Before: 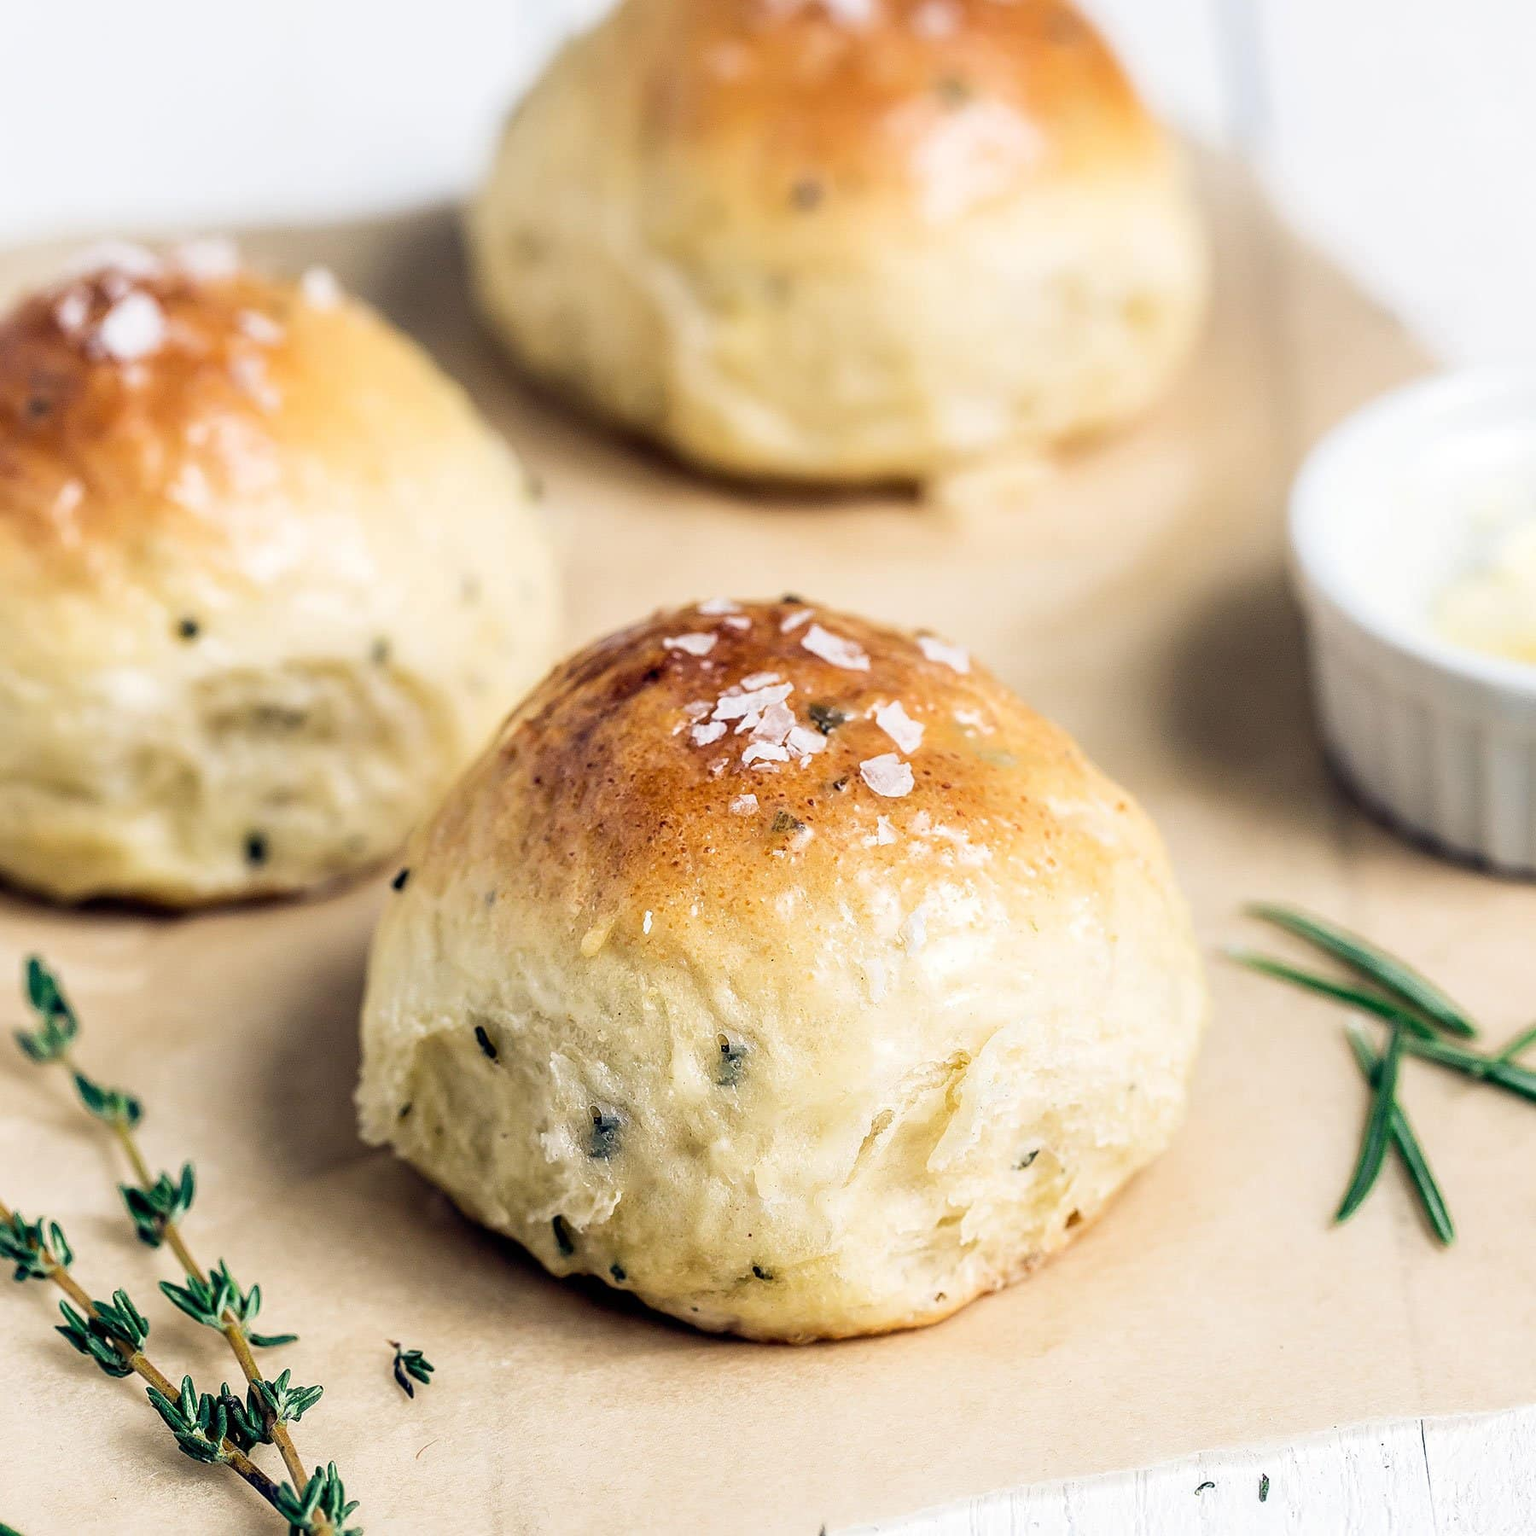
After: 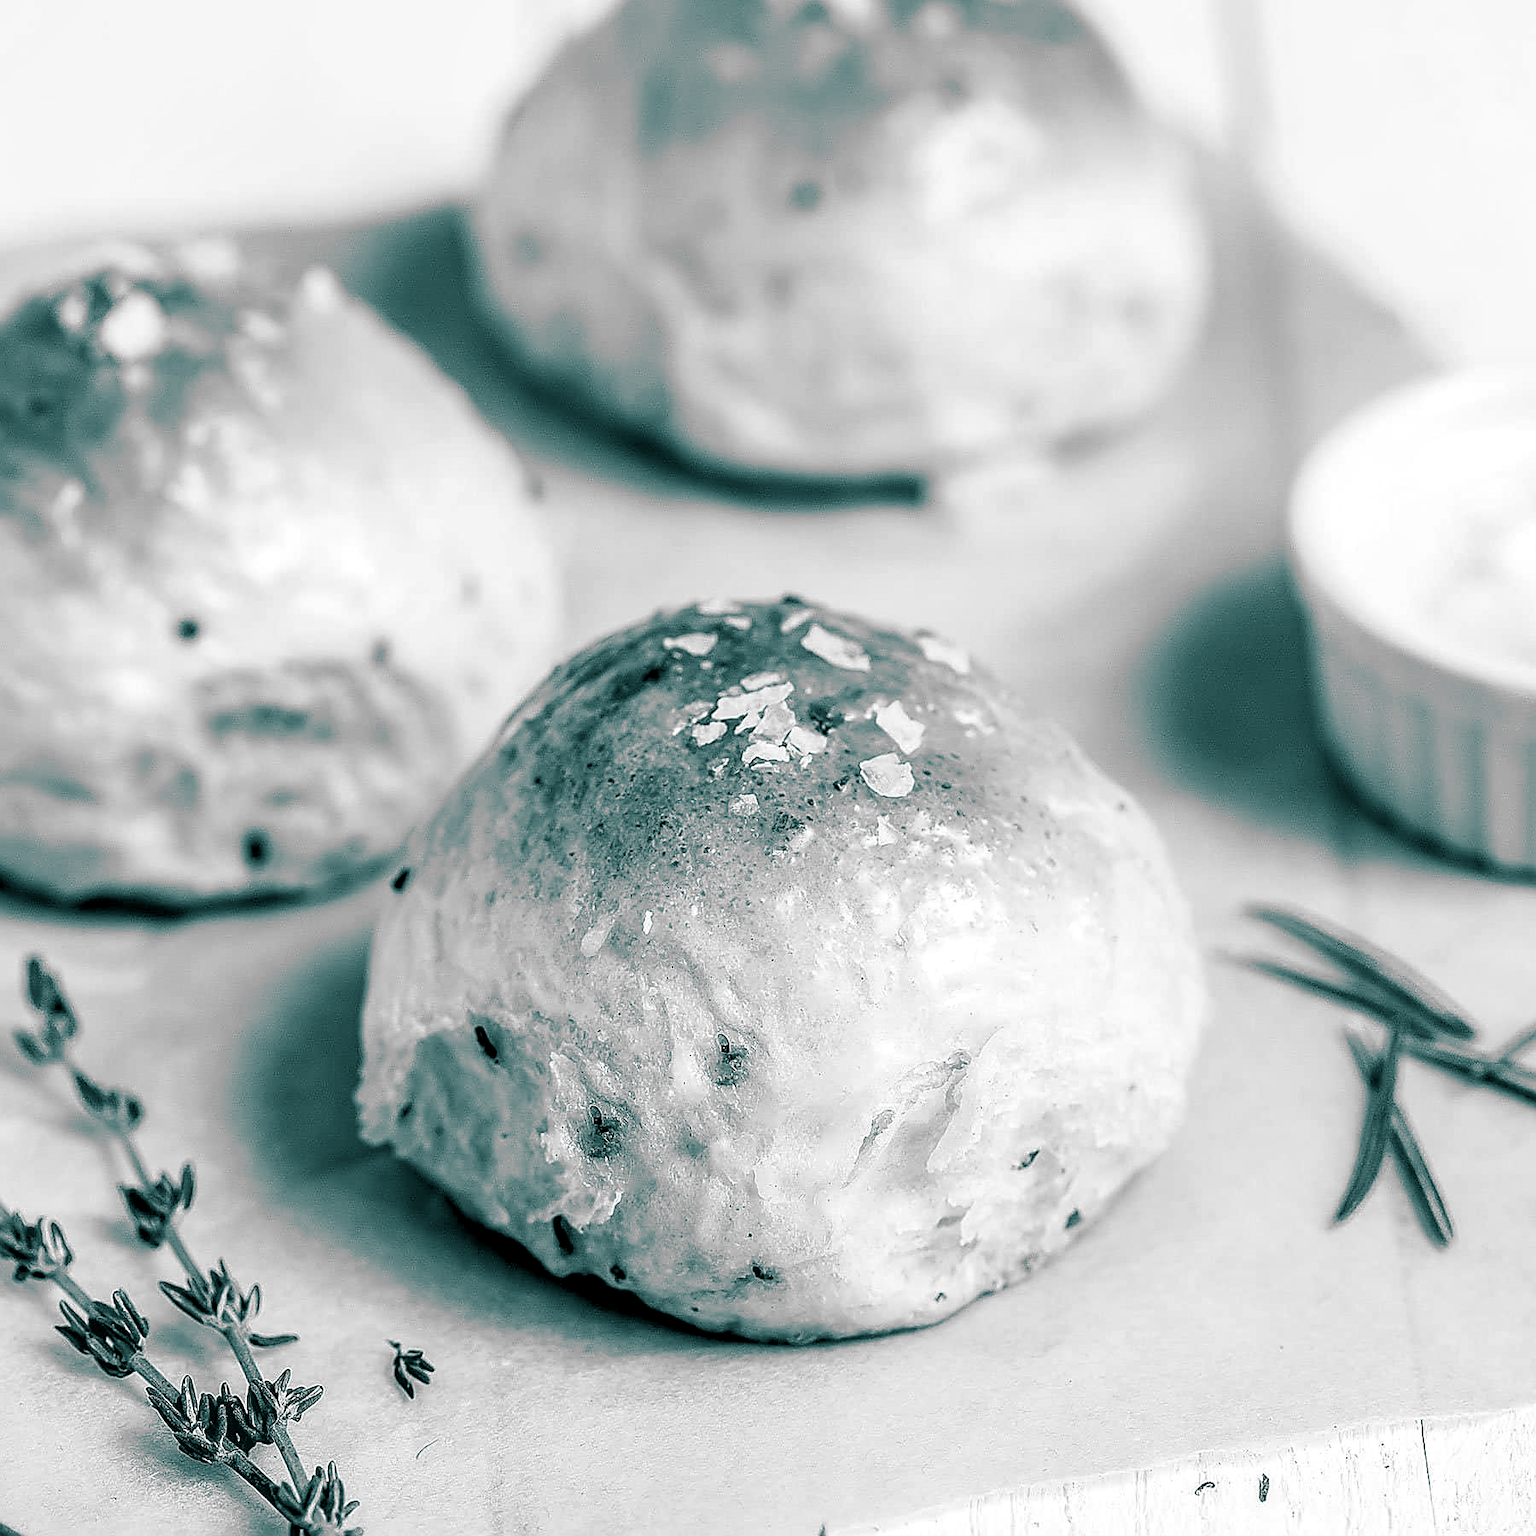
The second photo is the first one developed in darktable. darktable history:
monochrome: on, module defaults
white balance: red 0.982, blue 1.018
local contrast: on, module defaults
sharpen: radius 1.4, amount 1.25, threshold 0.7
split-toning: shadows › hue 183.6°, shadows › saturation 0.52, highlights › hue 0°, highlights › saturation 0
